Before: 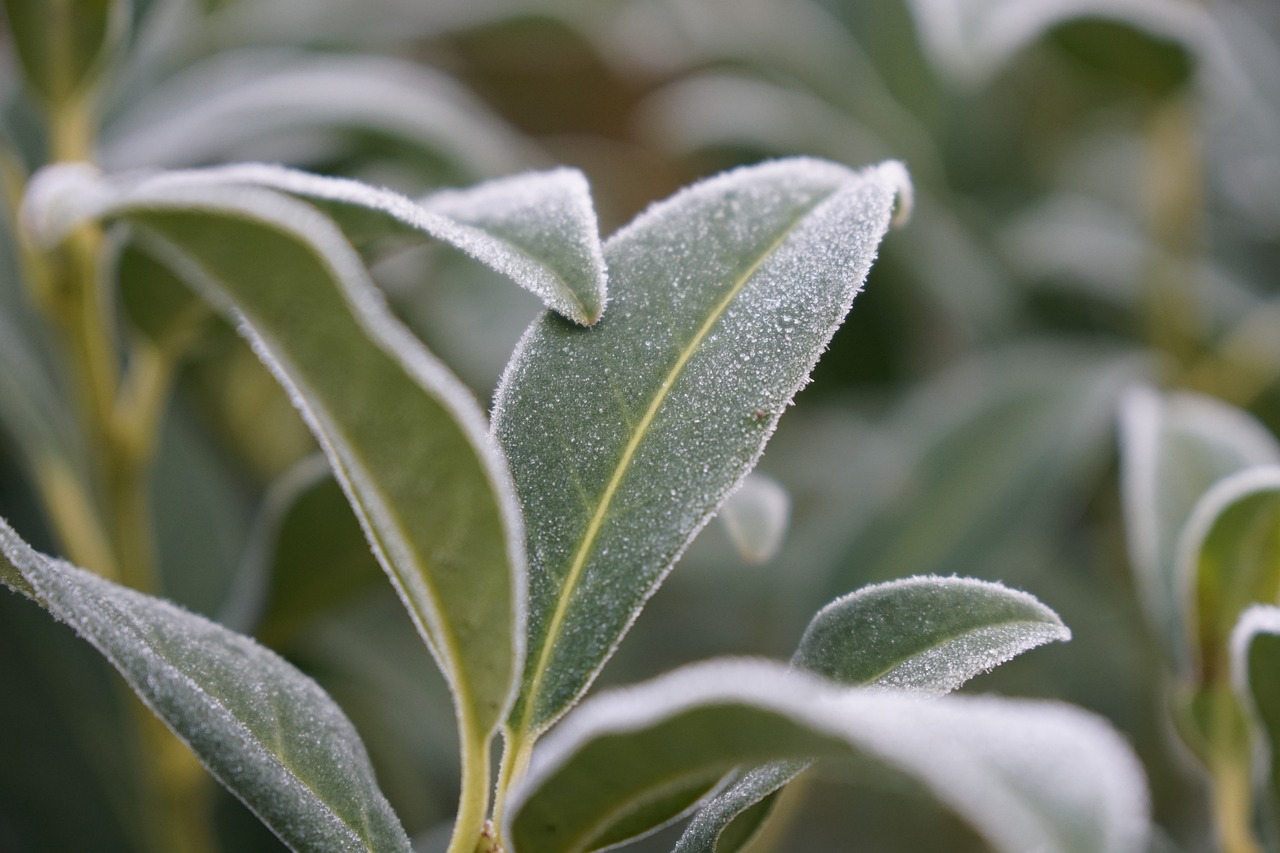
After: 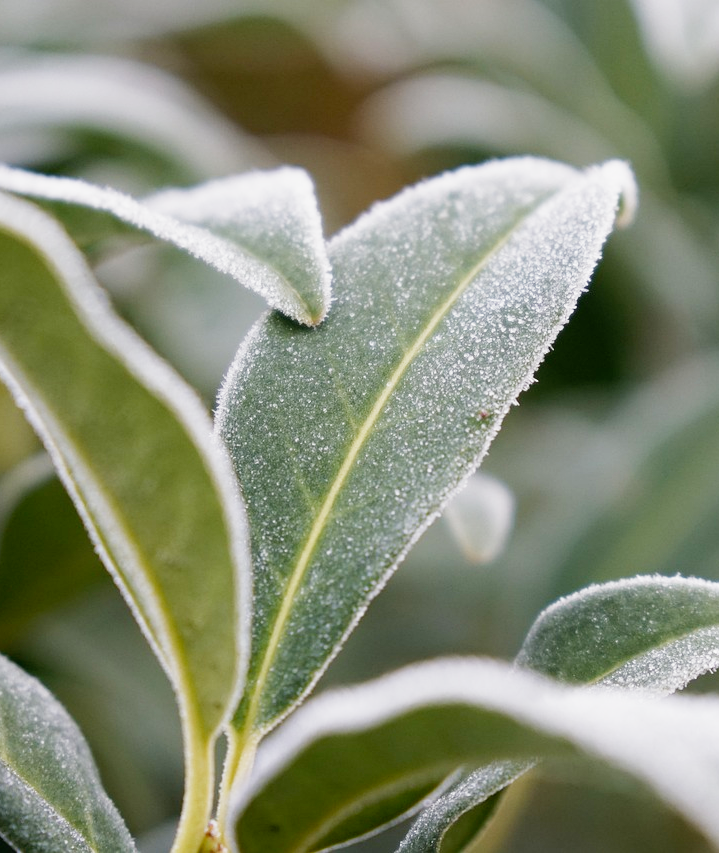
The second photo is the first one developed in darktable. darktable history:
local contrast: mode bilateral grid, contrast 100, coarseness 99, detail 91%, midtone range 0.2
crop: left 21.57%, right 22.213%
filmic rgb: middle gray luminance 12.6%, black relative exposure -10.12 EV, white relative exposure 3.46 EV, threshold 5.94 EV, target black luminance 0%, hardness 5.7, latitude 44.7%, contrast 1.223, highlights saturation mix 5.83%, shadows ↔ highlights balance 27.57%, add noise in highlights 0.002, preserve chrominance no, color science v3 (2019), use custom middle-gray values true, contrast in highlights soft, enable highlight reconstruction true
